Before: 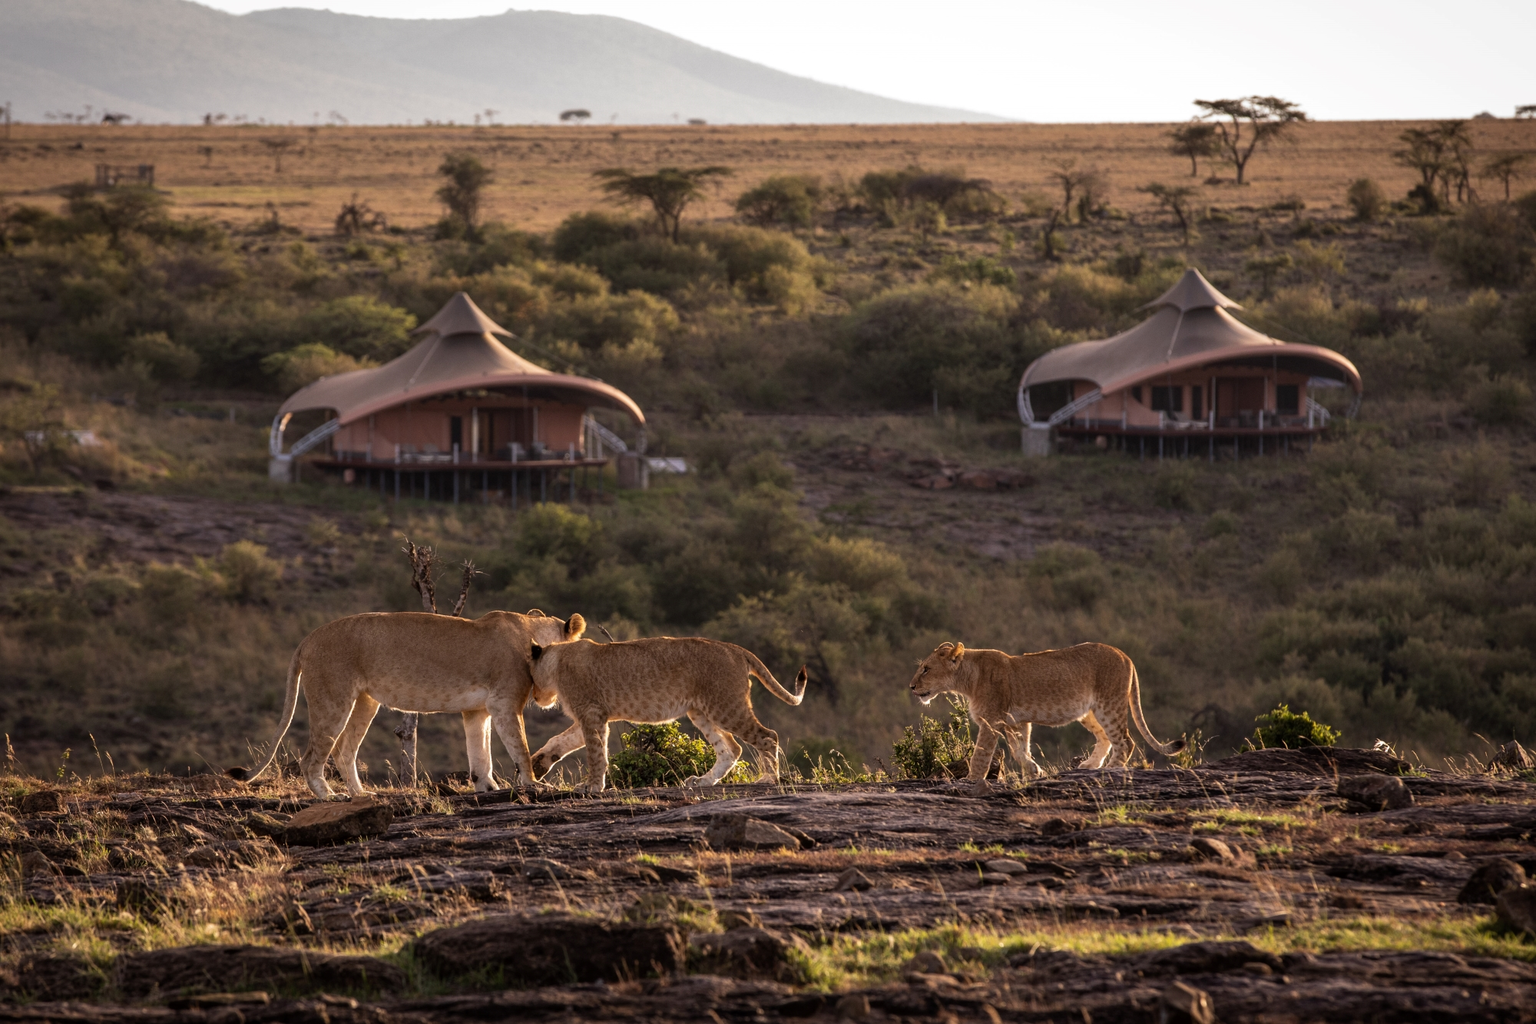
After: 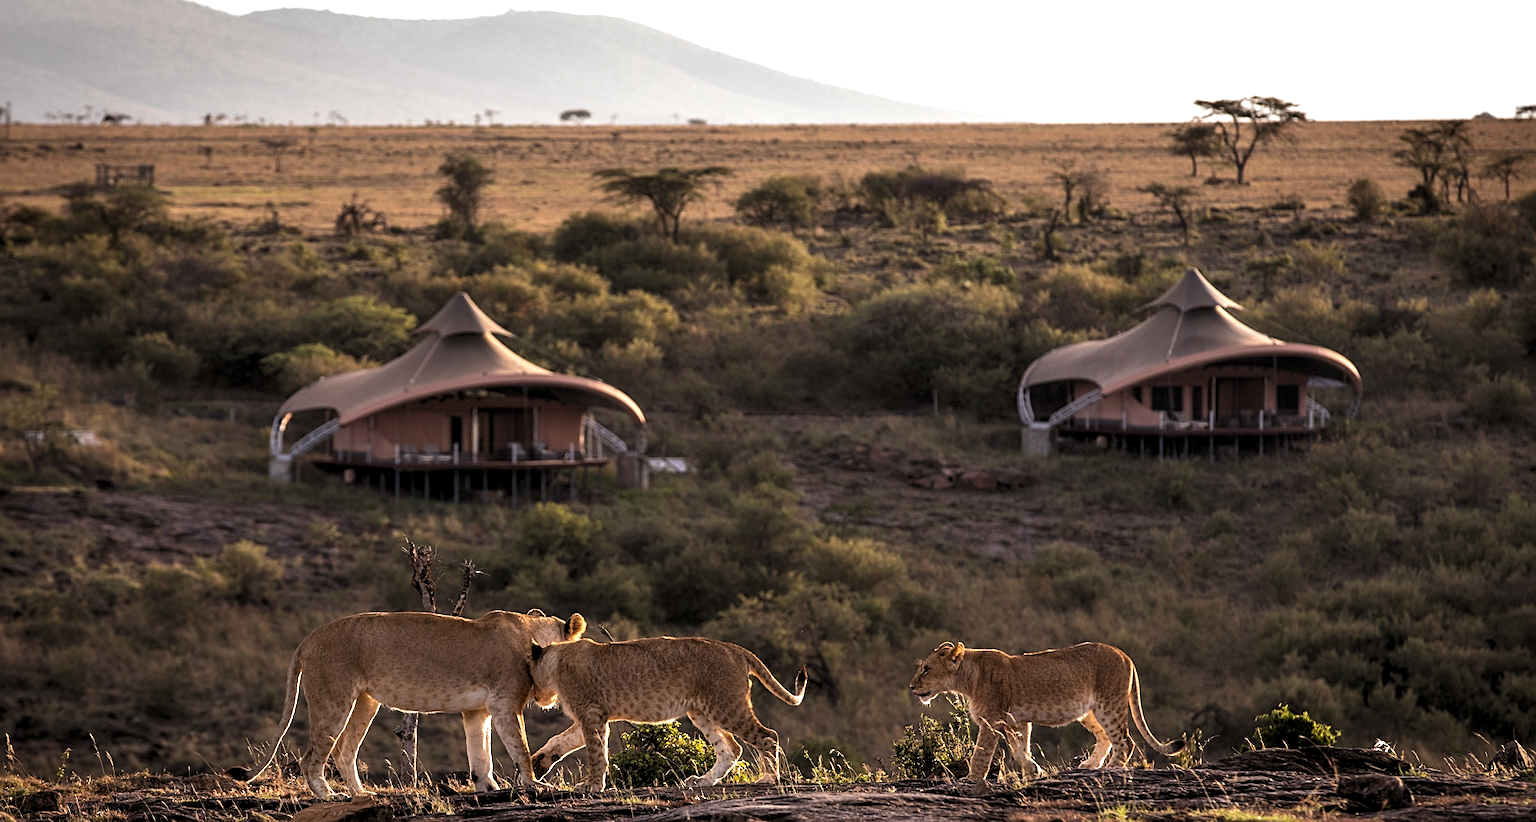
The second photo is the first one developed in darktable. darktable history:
crop: bottom 19.606%
levels: levels [0.055, 0.477, 0.9]
sharpen: on, module defaults
